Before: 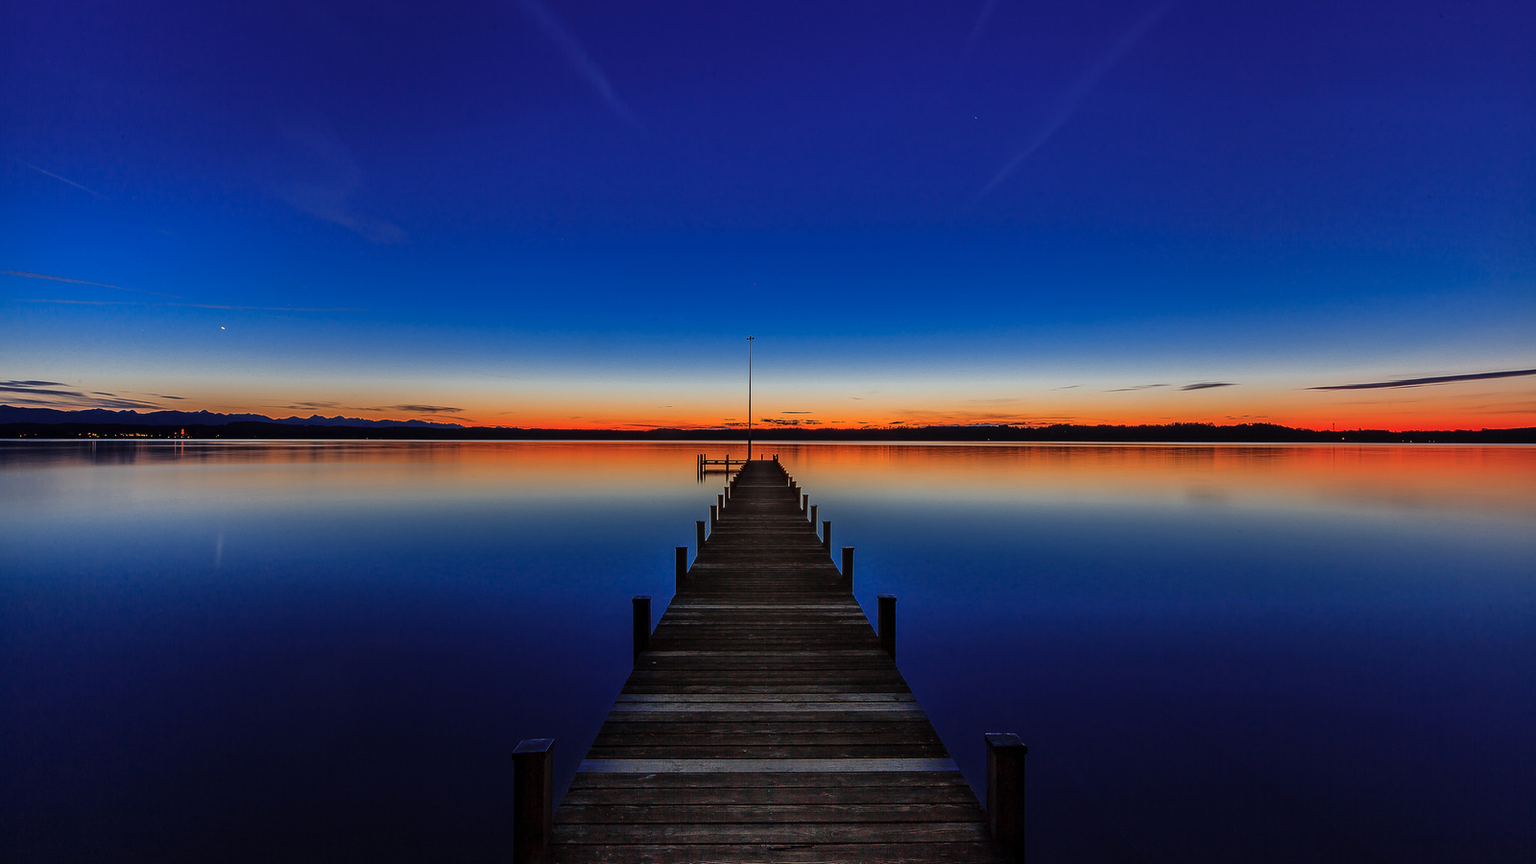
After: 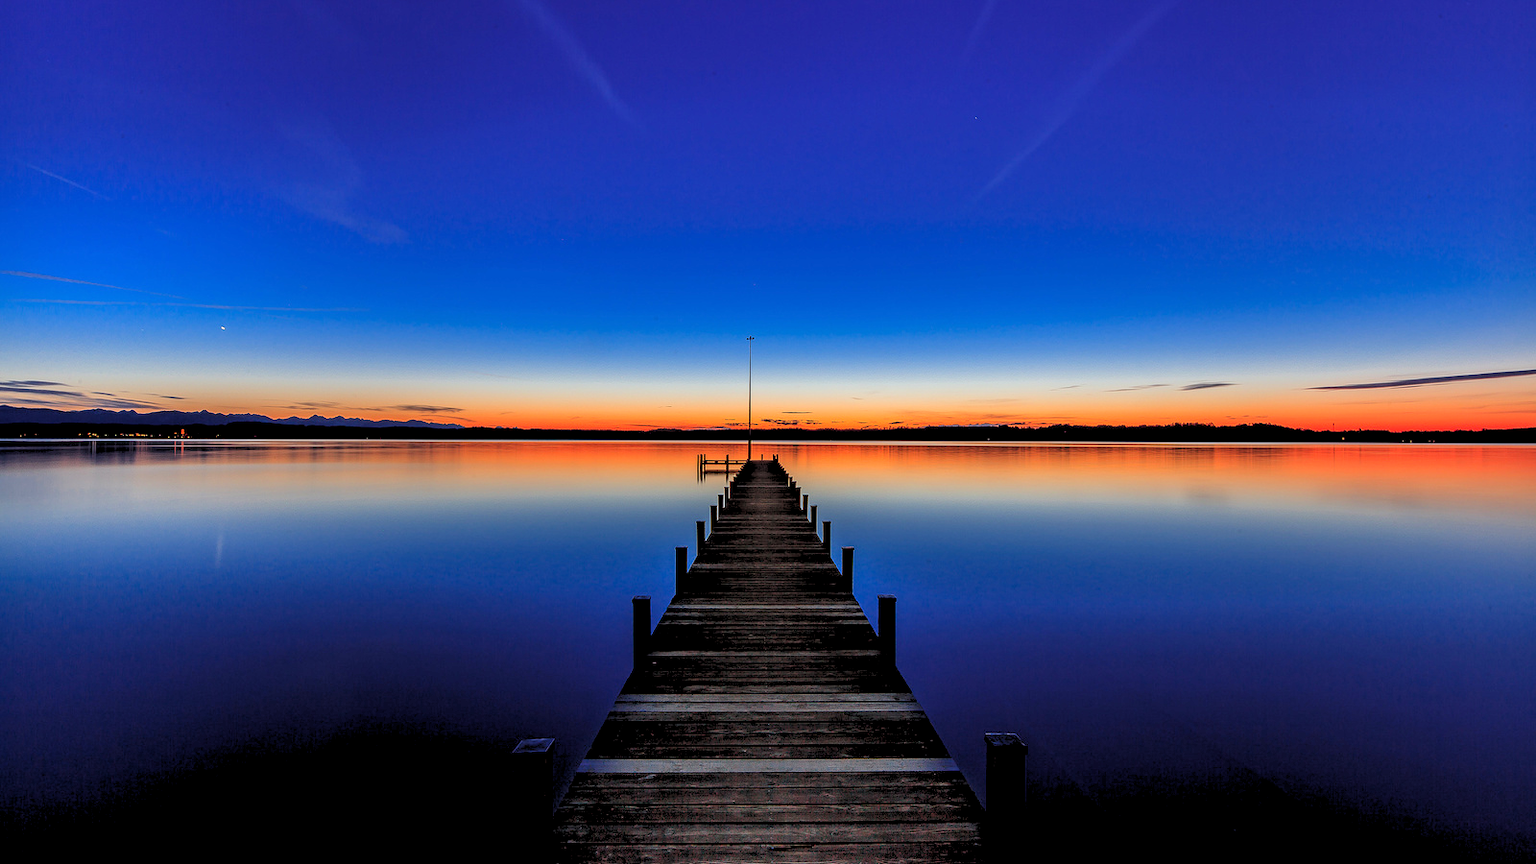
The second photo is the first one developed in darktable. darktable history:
exposure: exposure 0.6 EV, compensate highlight preservation false
rgb levels: preserve colors sum RGB, levels [[0.038, 0.433, 0.934], [0, 0.5, 1], [0, 0.5, 1]]
